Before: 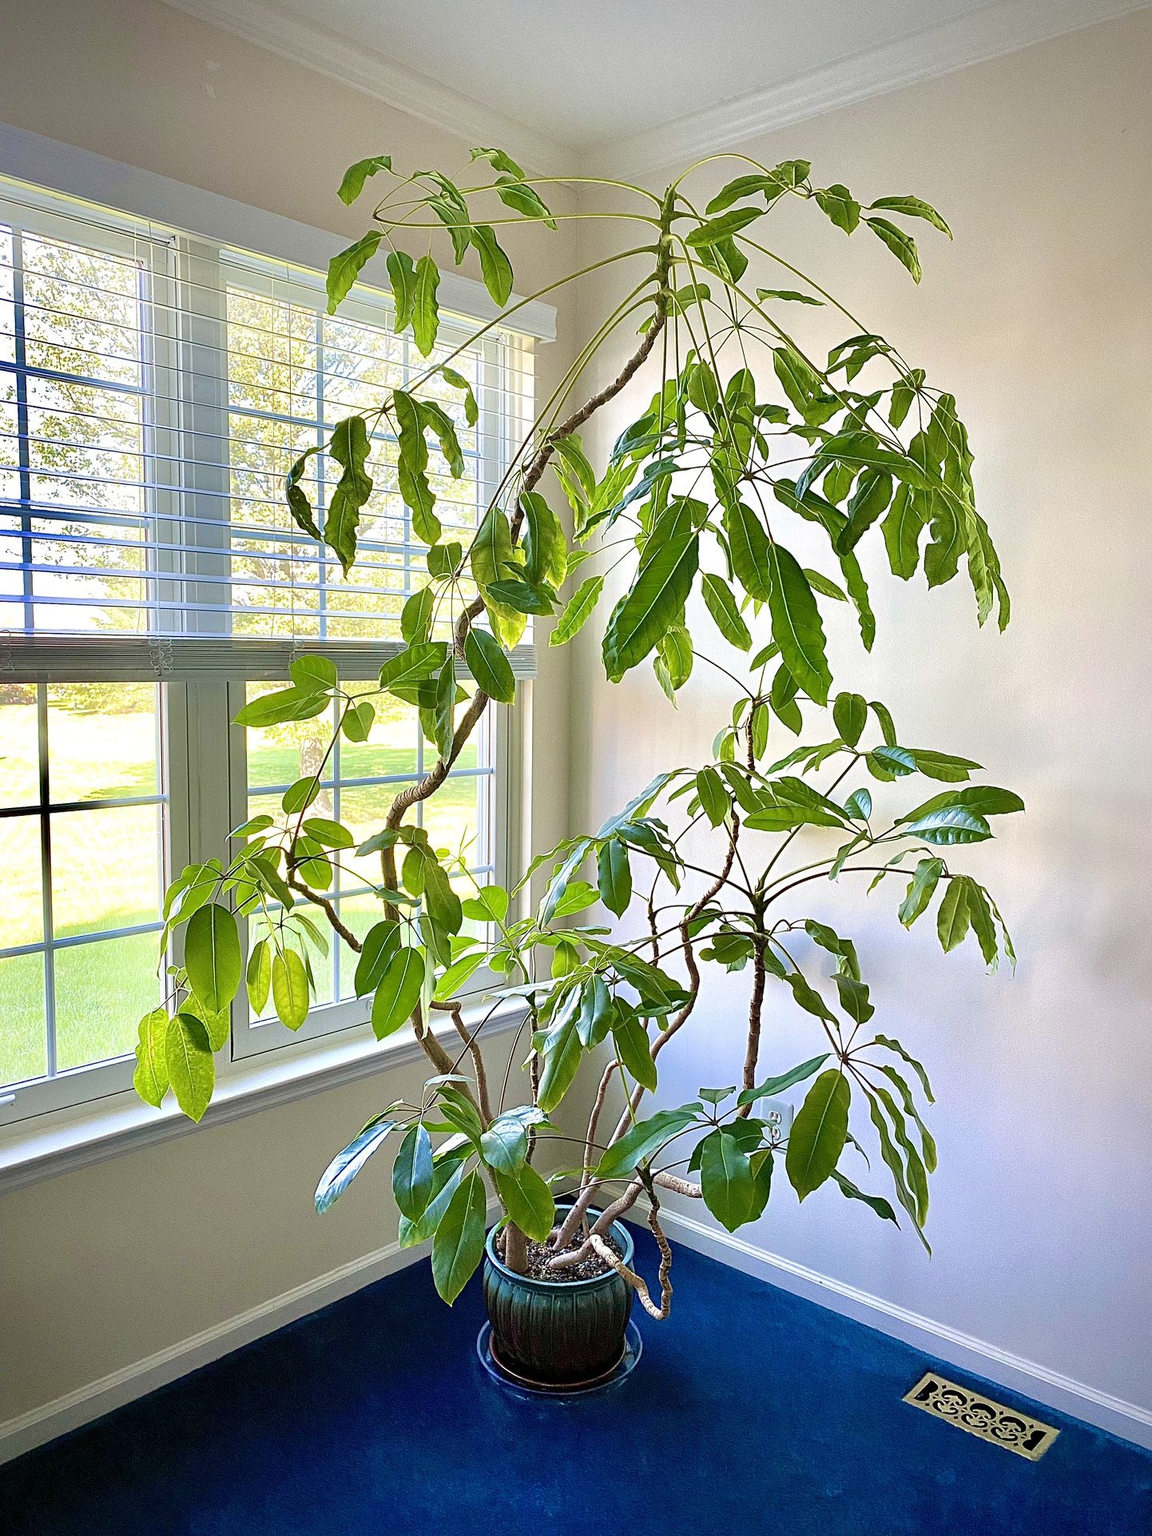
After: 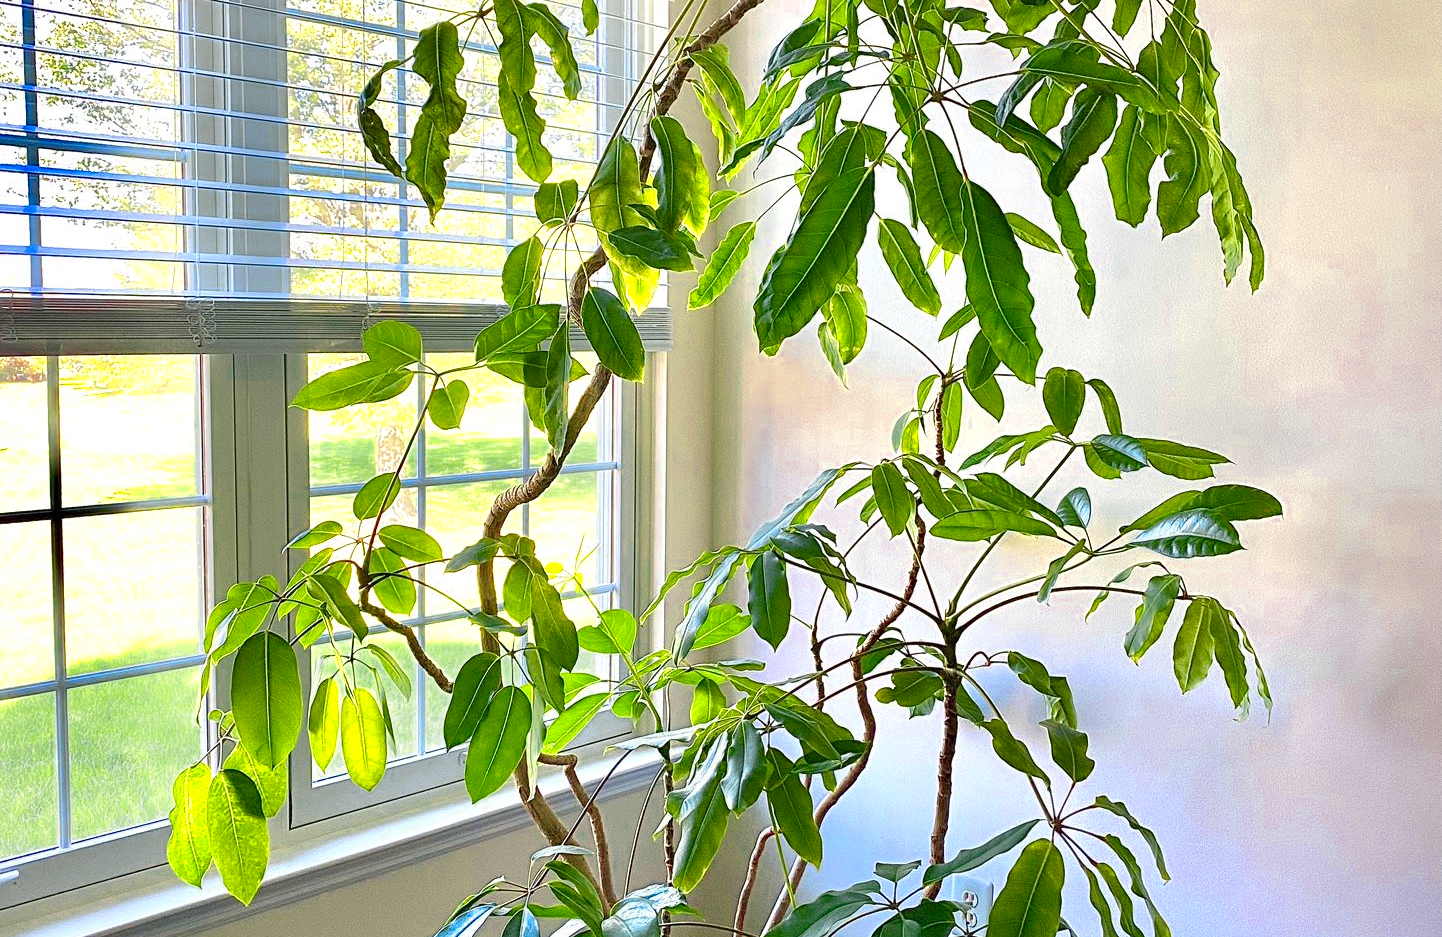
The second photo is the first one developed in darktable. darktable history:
crop and rotate: top 25.983%, bottom 25.234%
tone equalizer: edges refinement/feathering 500, mask exposure compensation -1.57 EV, preserve details no
color zones: curves: ch0 [(0.004, 0.305) (0.261, 0.623) (0.389, 0.399) (0.708, 0.571) (0.947, 0.34)]; ch1 [(0.025, 0.645) (0.229, 0.584) (0.326, 0.551) (0.484, 0.262) (0.757, 0.643)]
